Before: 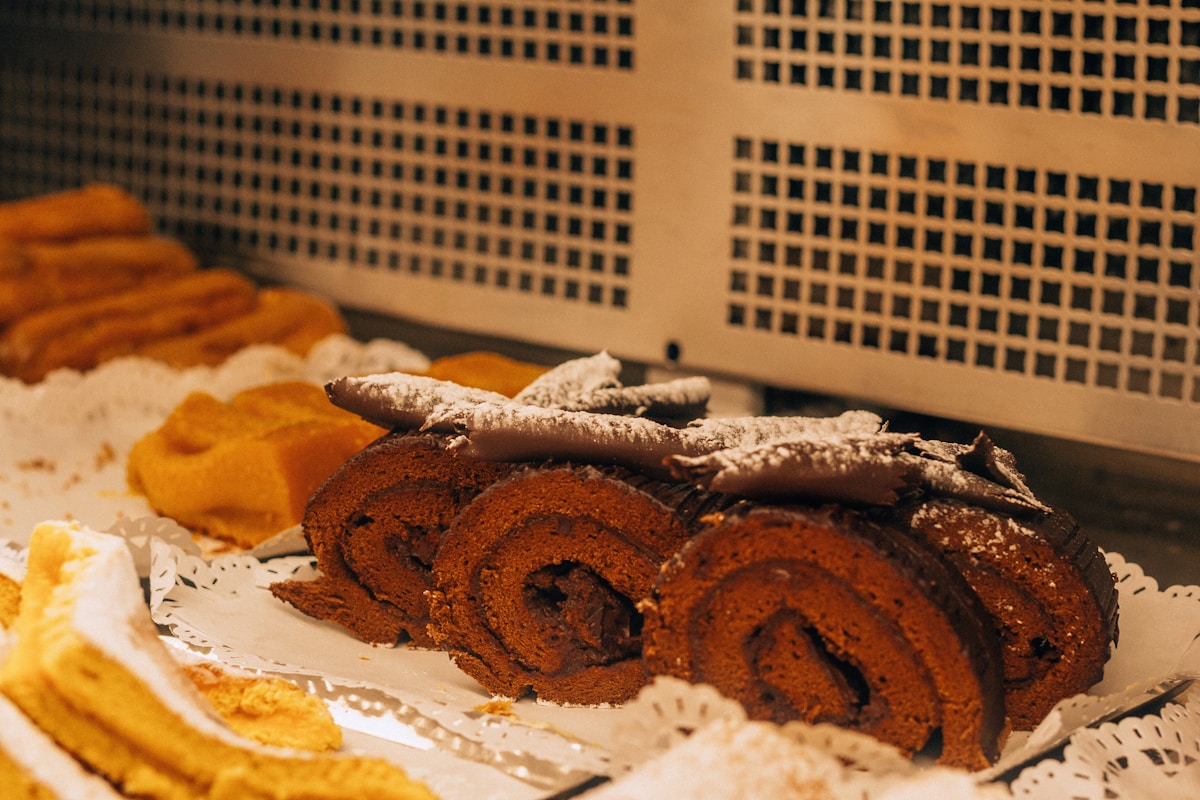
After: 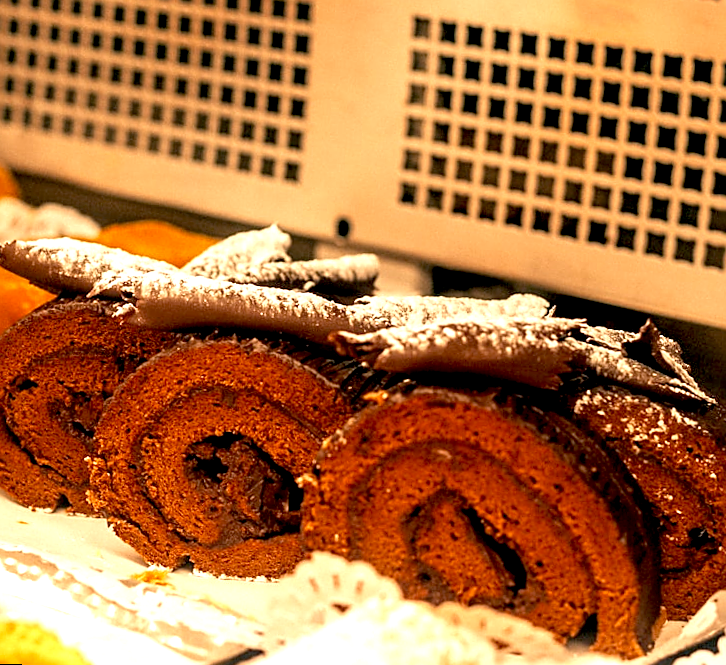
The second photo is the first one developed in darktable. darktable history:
crop and rotate: left 28.256%, top 17.734%, right 12.656%, bottom 3.573%
rotate and perspective: rotation 2.27°, automatic cropping off
exposure: black level correction 0.011, exposure 1.088 EV, compensate exposure bias true, compensate highlight preservation false
sharpen: on, module defaults
